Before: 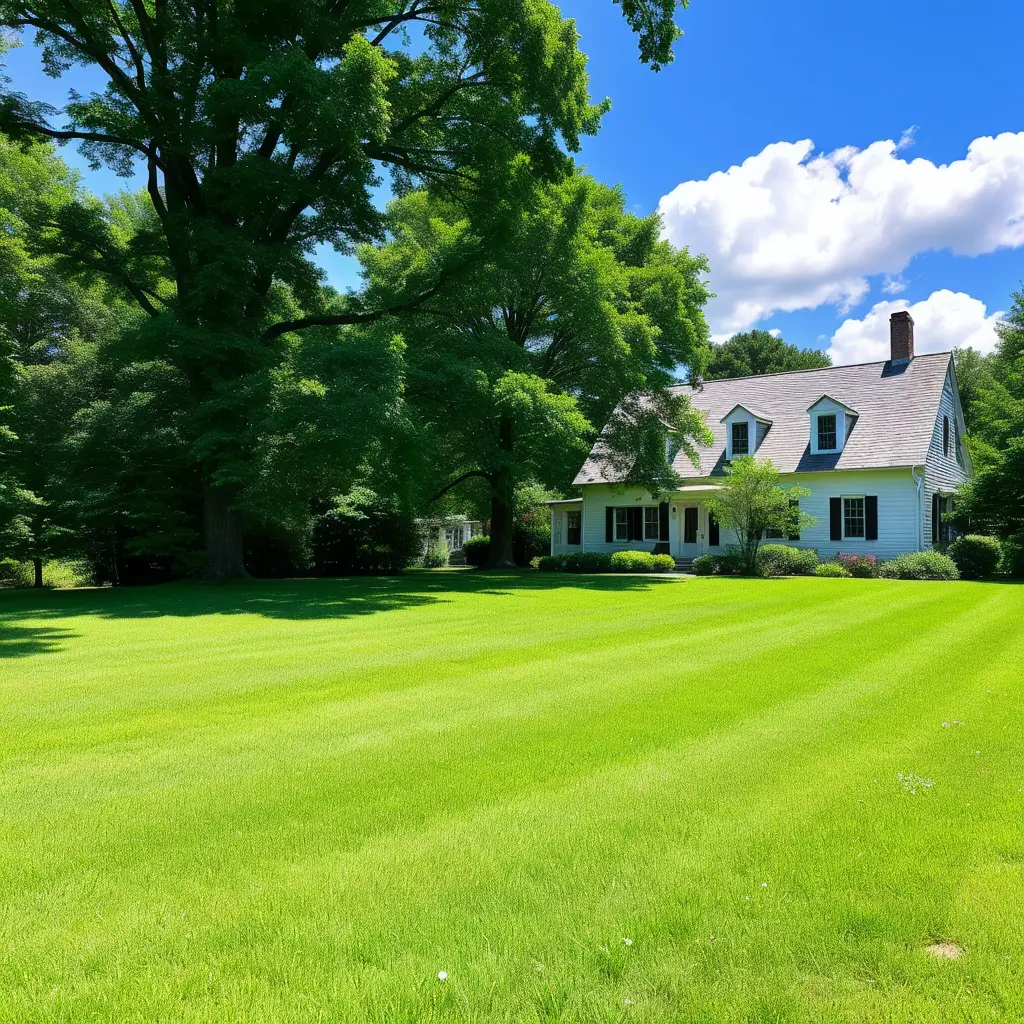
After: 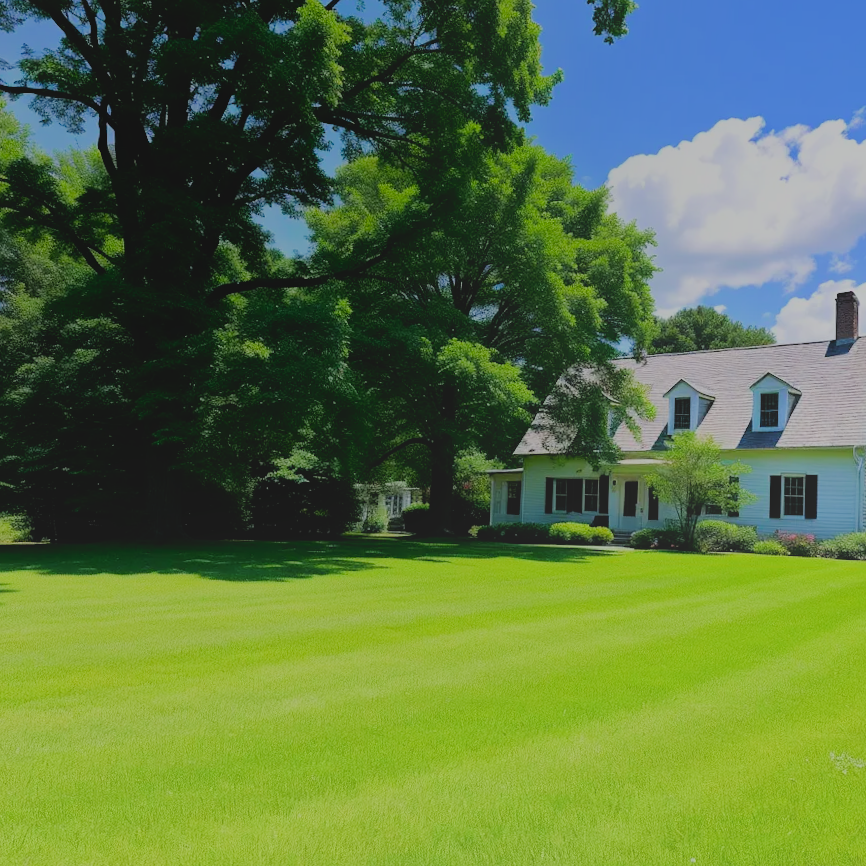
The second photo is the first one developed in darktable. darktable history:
filmic rgb: black relative exposure -6.68 EV, white relative exposure 4.56 EV, hardness 3.25
local contrast: detail 69%
crop and rotate: left 7.196%, top 4.574%, right 10.605%, bottom 13.178%
rotate and perspective: rotation 1.72°, automatic cropping off
